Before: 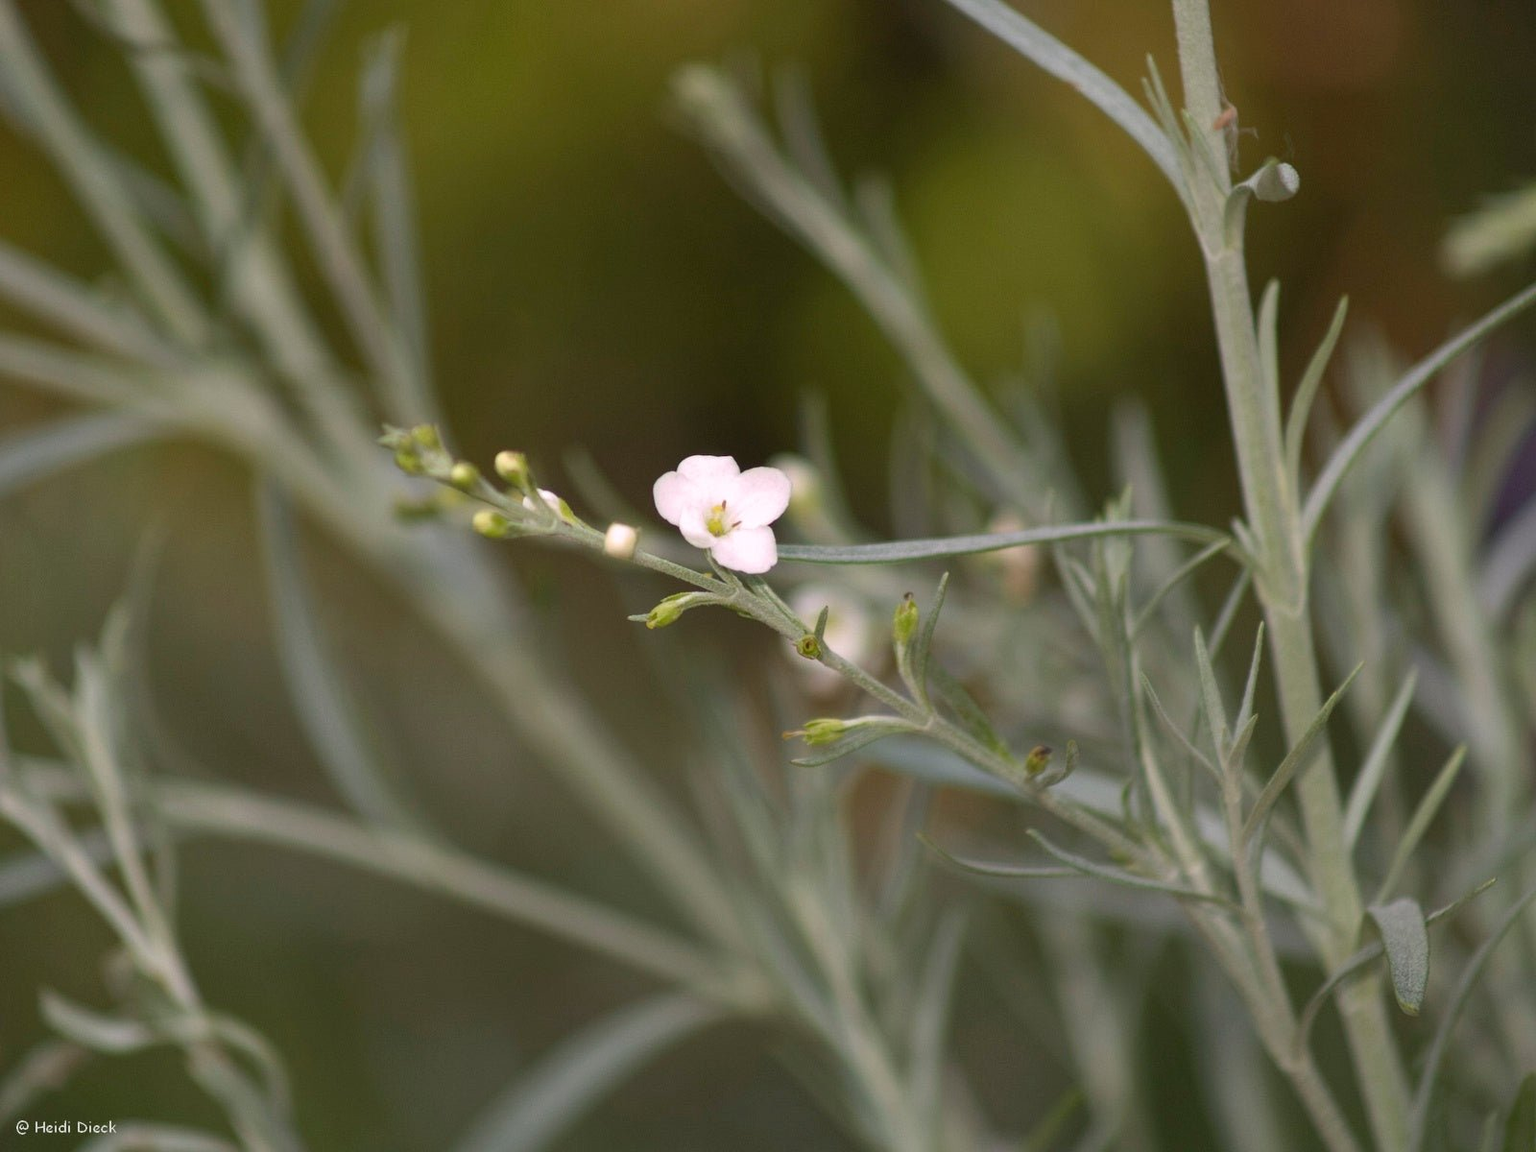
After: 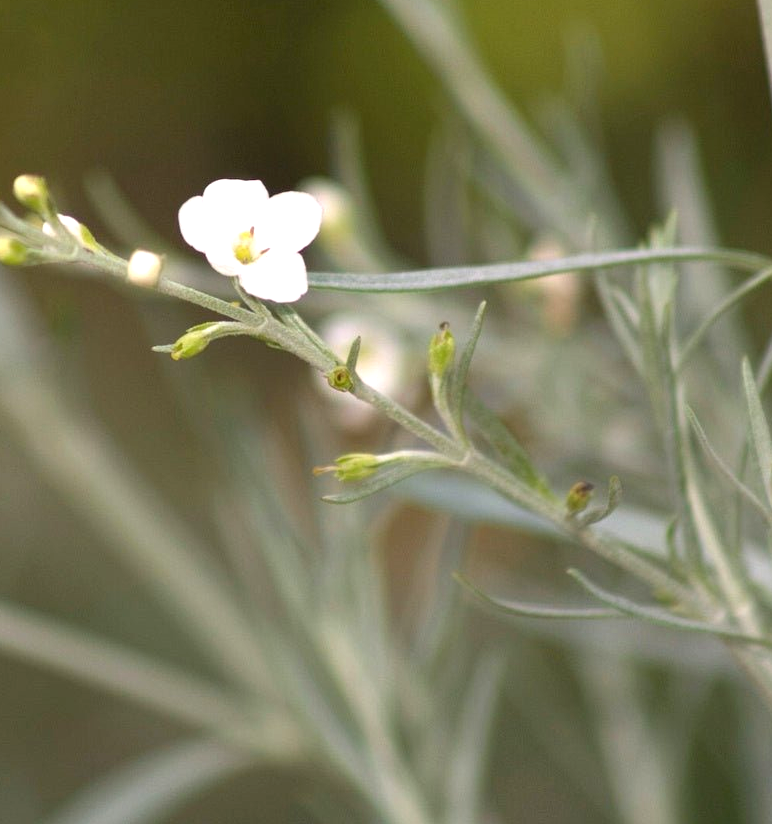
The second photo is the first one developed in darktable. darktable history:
crop: left 31.379%, top 24.658%, right 20.326%, bottom 6.628%
exposure: black level correction 0, exposure 0.7 EV, compensate exposure bias true, compensate highlight preservation false
